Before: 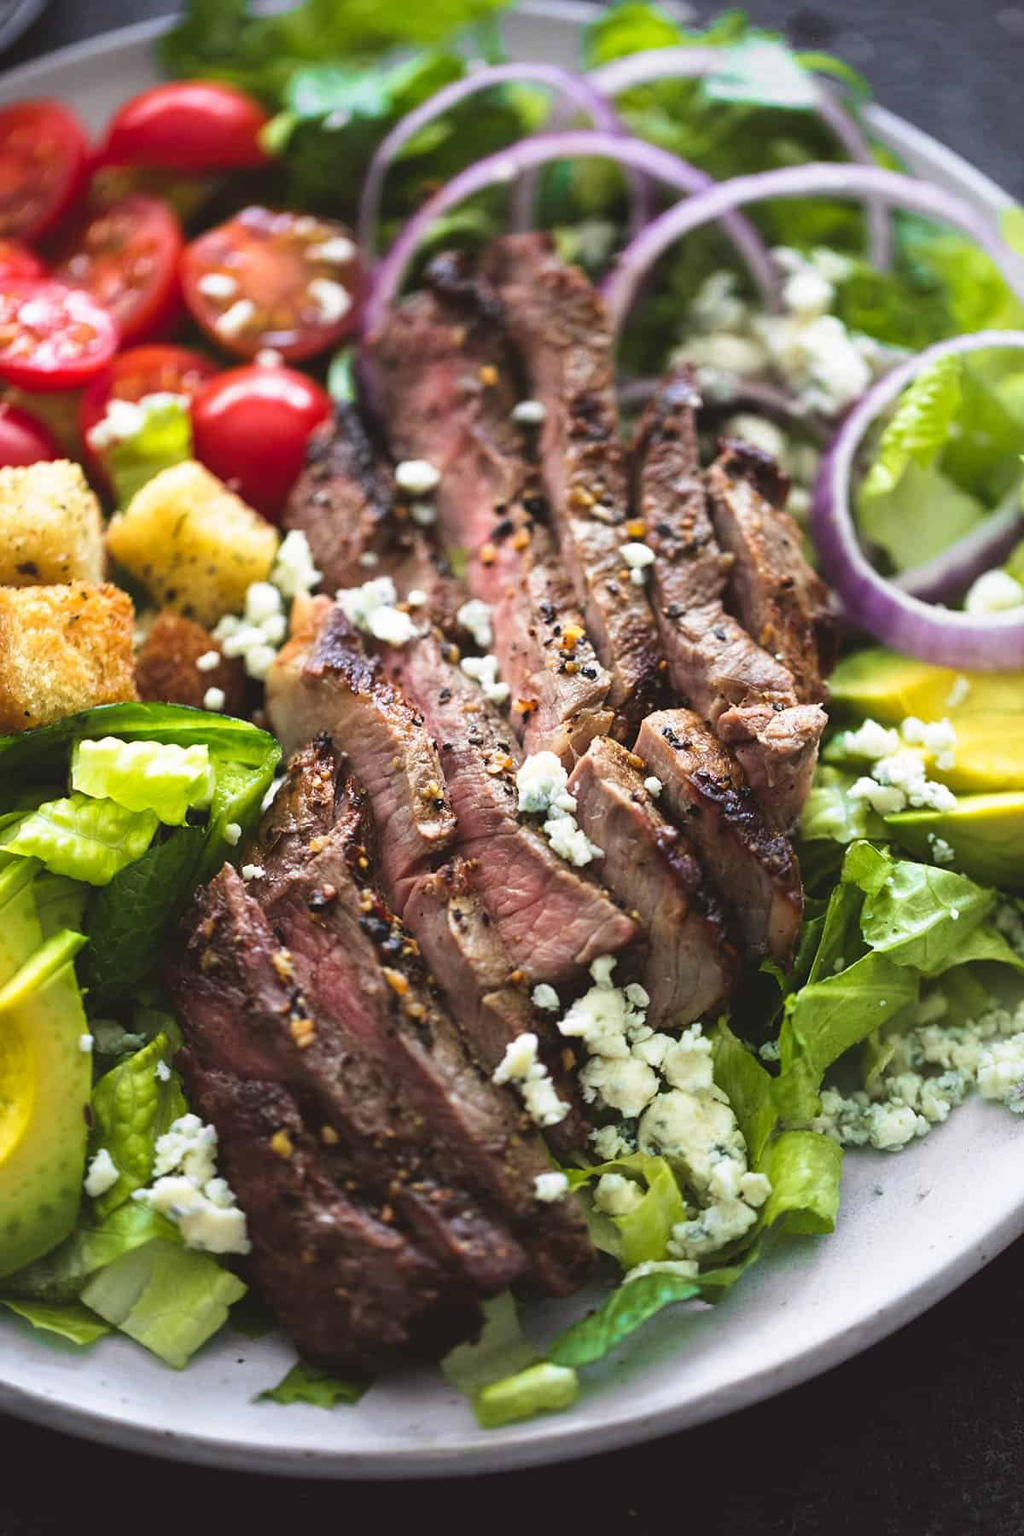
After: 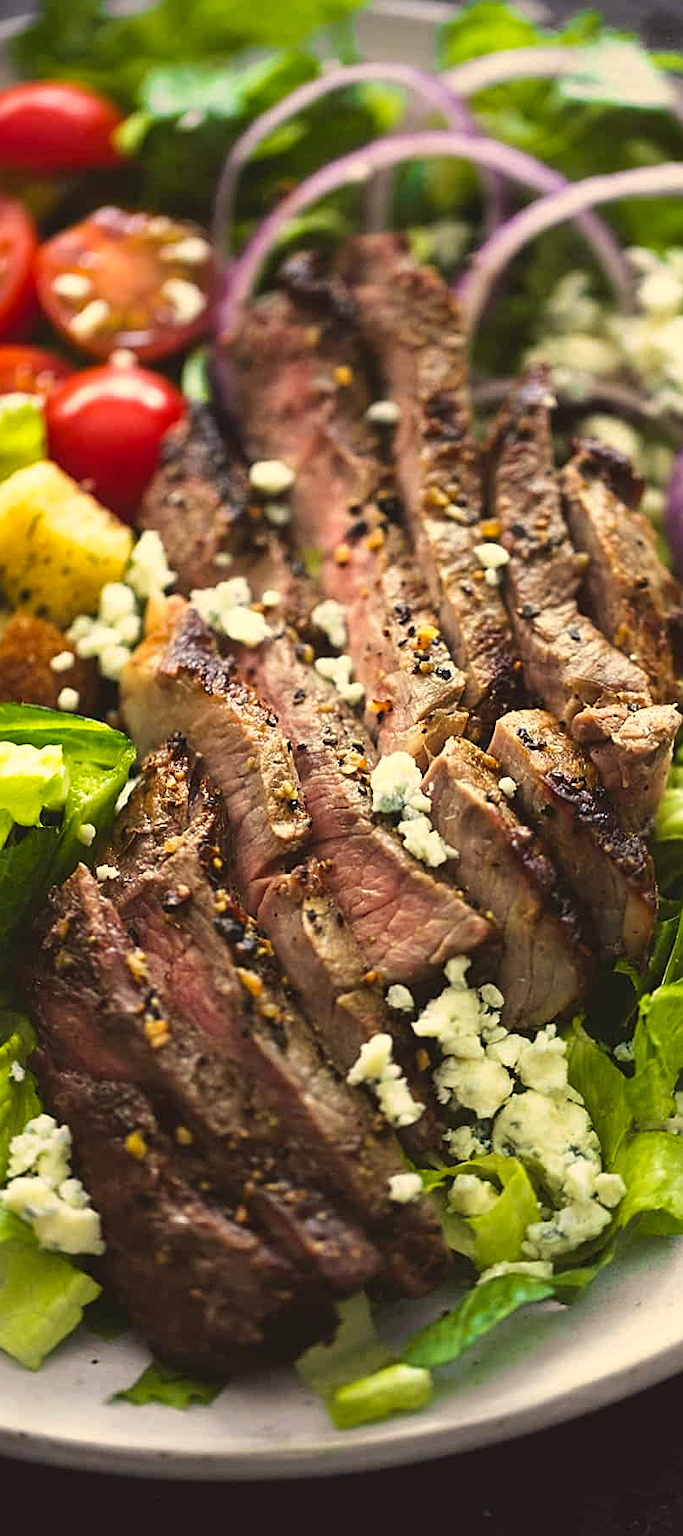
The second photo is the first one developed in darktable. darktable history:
color correction: highlights a* 2.72, highlights b* 23.01
crop and rotate: left 14.292%, right 19.02%
sharpen: on, module defaults
